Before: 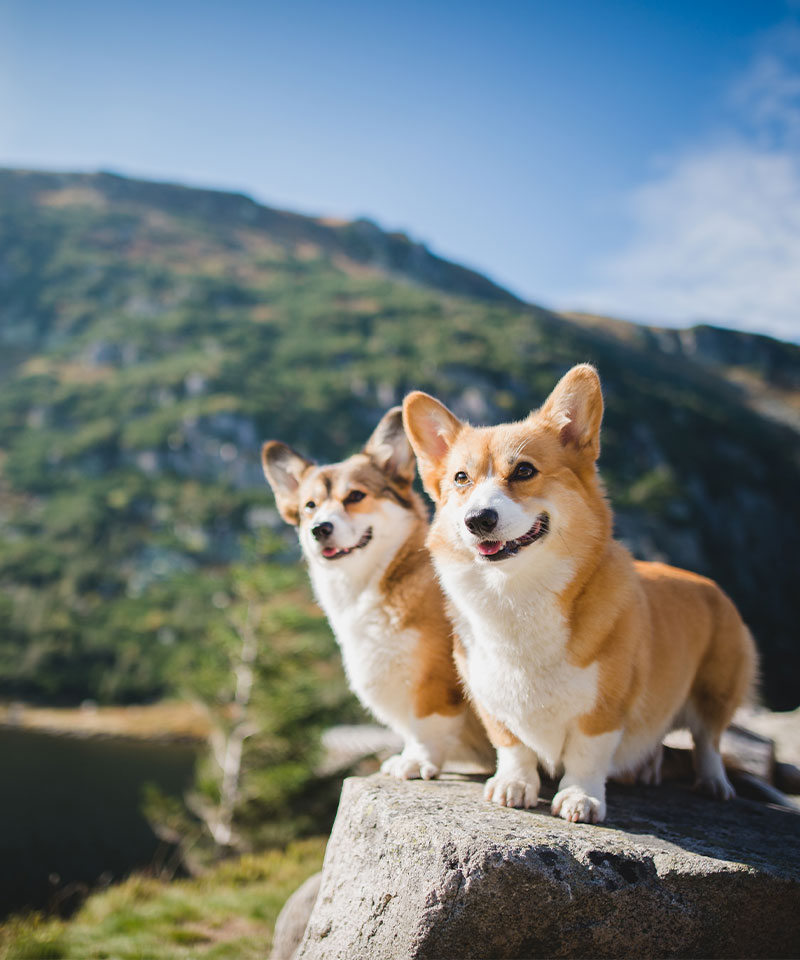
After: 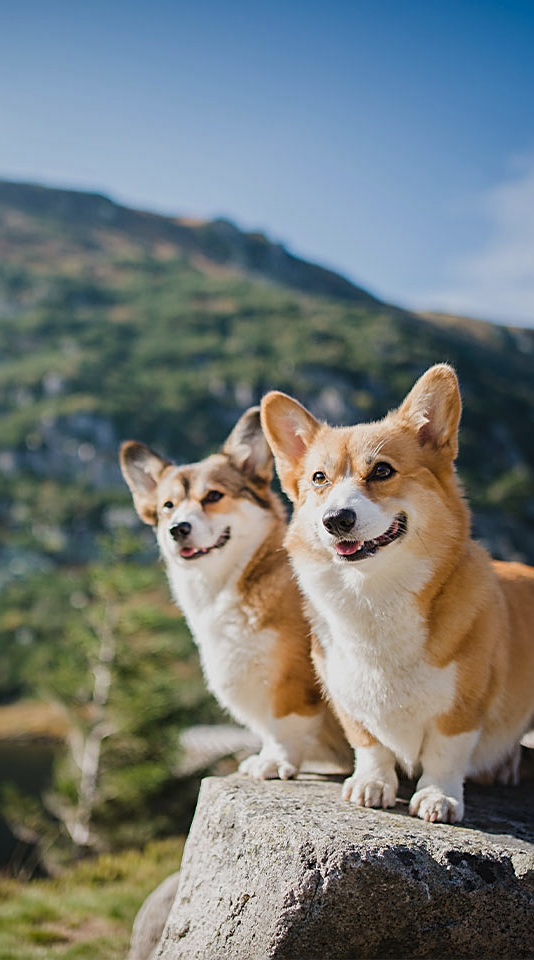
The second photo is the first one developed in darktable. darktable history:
local contrast: highlights 107%, shadows 102%, detail 120%, midtone range 0.2
crop and rotate: left 17.78%, right 15.434%
exposure: exposure -0.363 EV, compensate highlight preservation false
sharpen: on, module defaults
